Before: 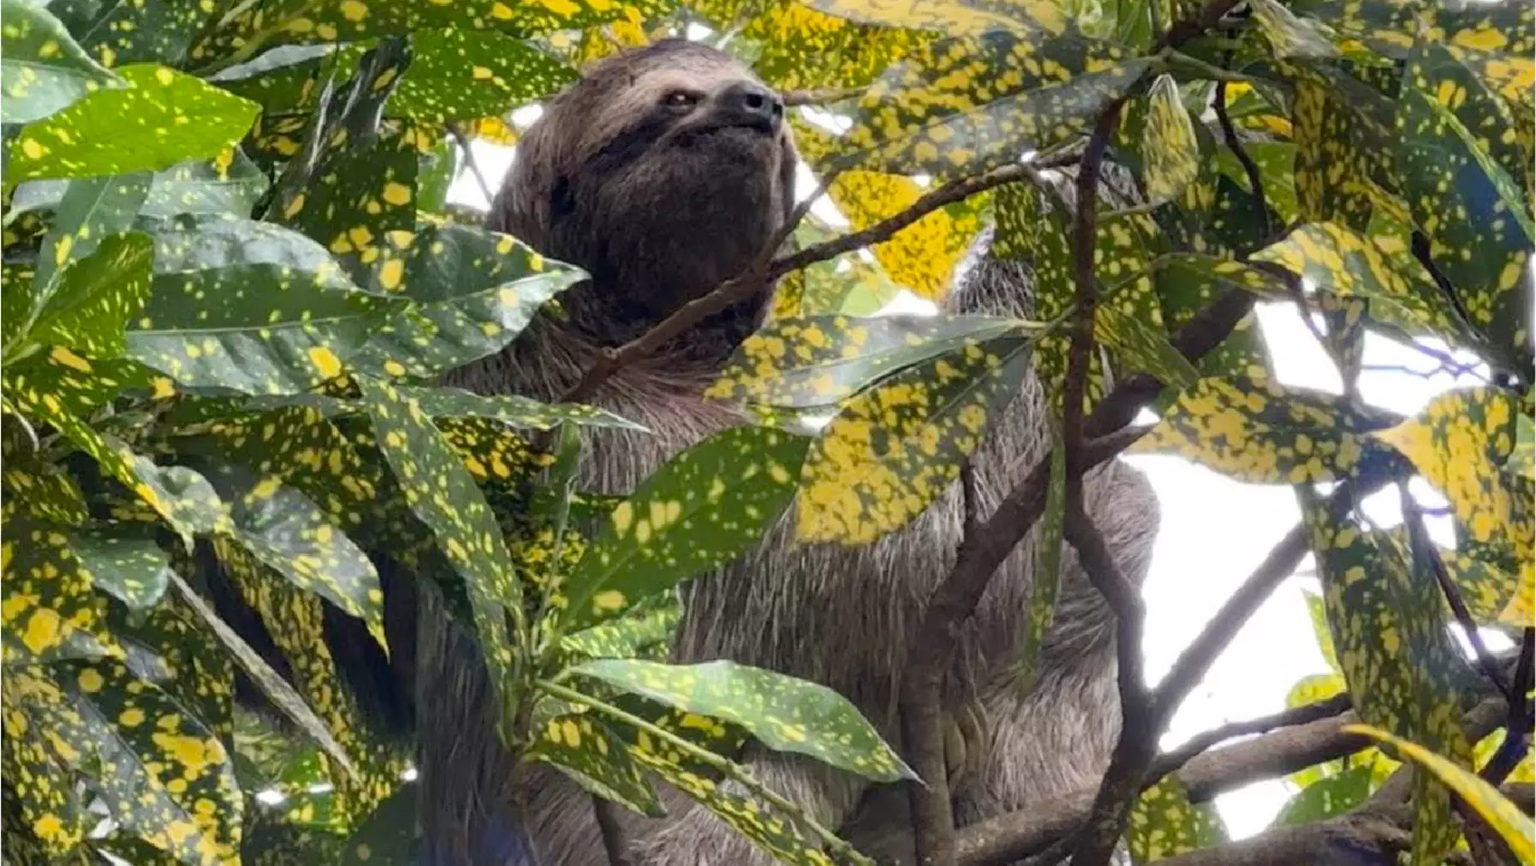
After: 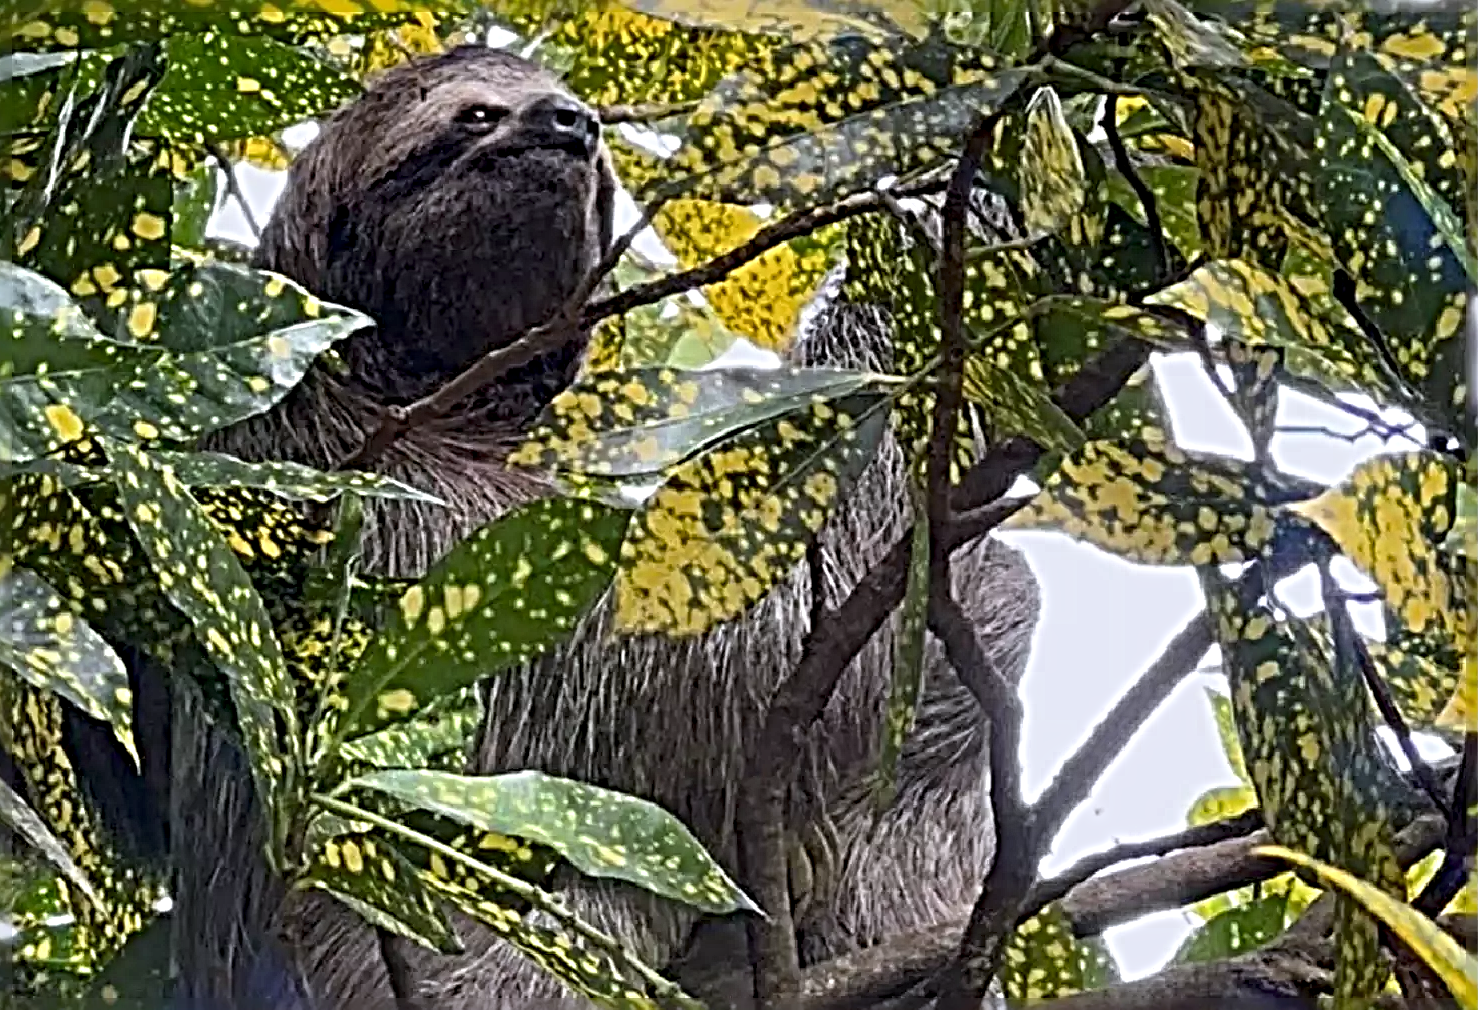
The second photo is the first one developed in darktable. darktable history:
sharpen: radius 6.3, amount 1.8, threshold 0
crop: left 17.582%, bottom 0.031%
white balance: red 0.984, blue 1.059
exposure: exposure -0.293 EV, compensate highlight preservation false
